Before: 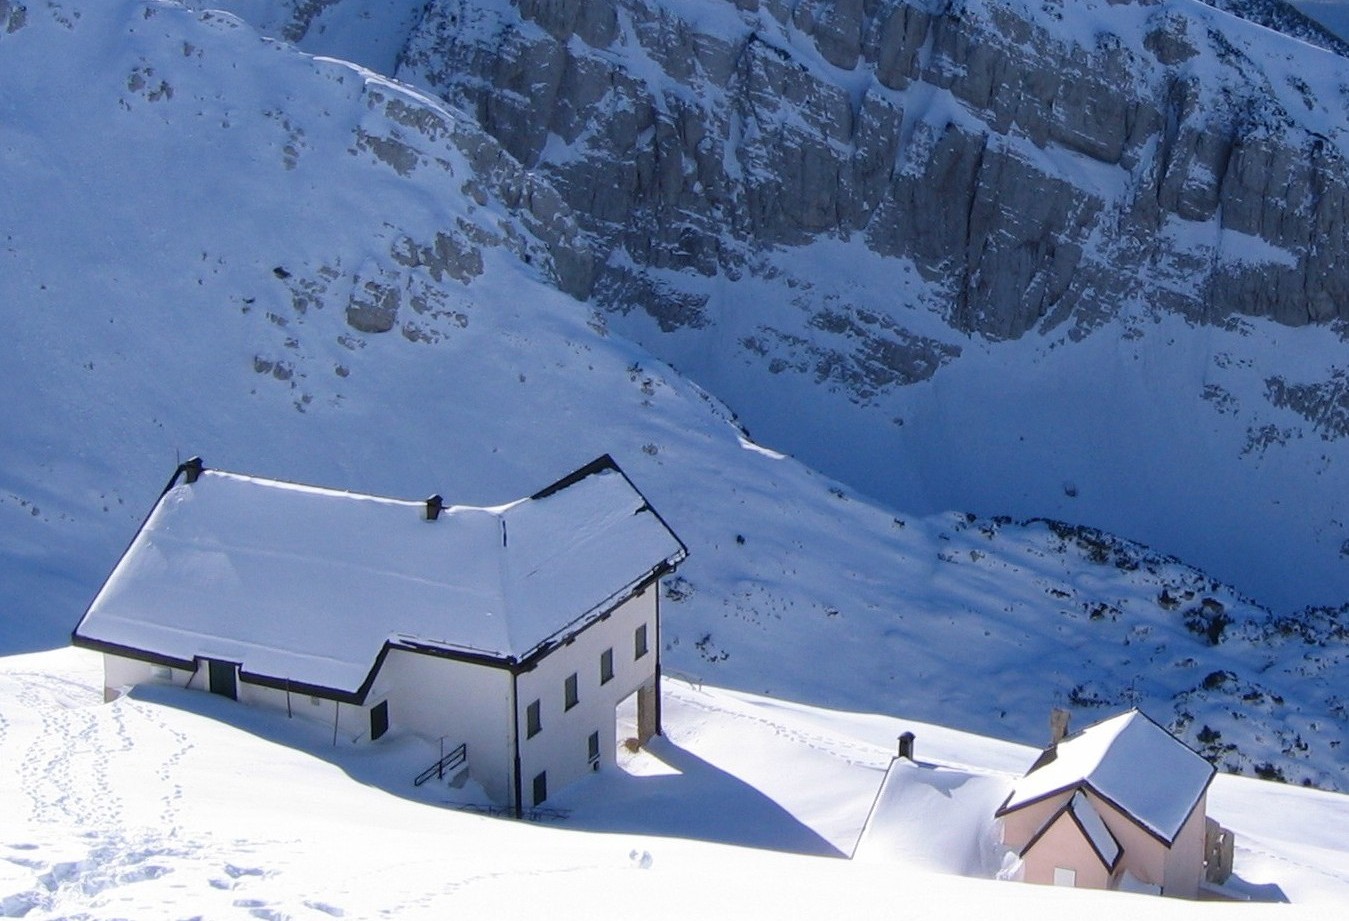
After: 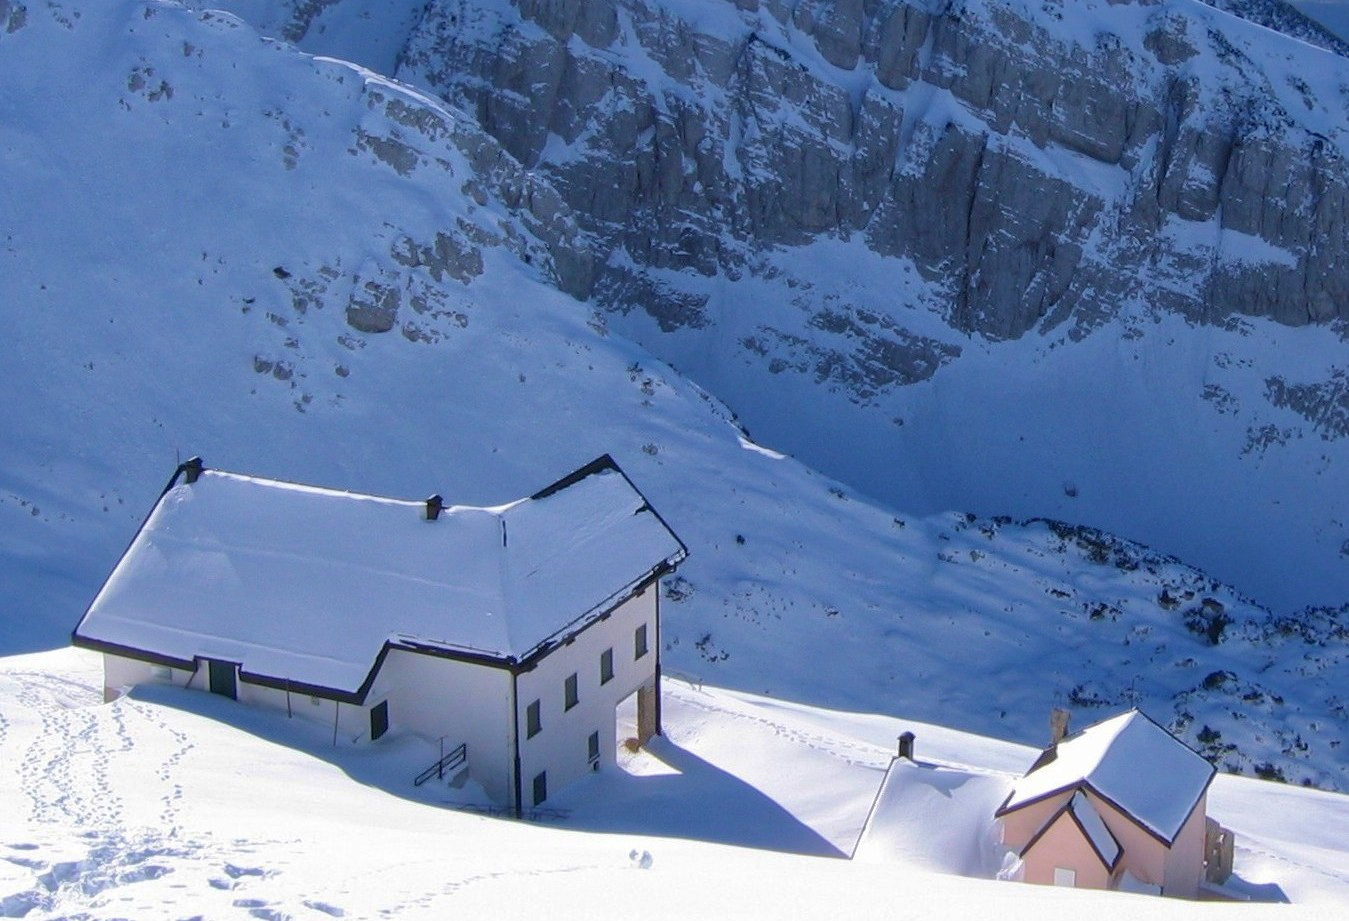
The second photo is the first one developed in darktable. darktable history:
velvia: on, module defaults
shadows and highlights: on, module defaults
